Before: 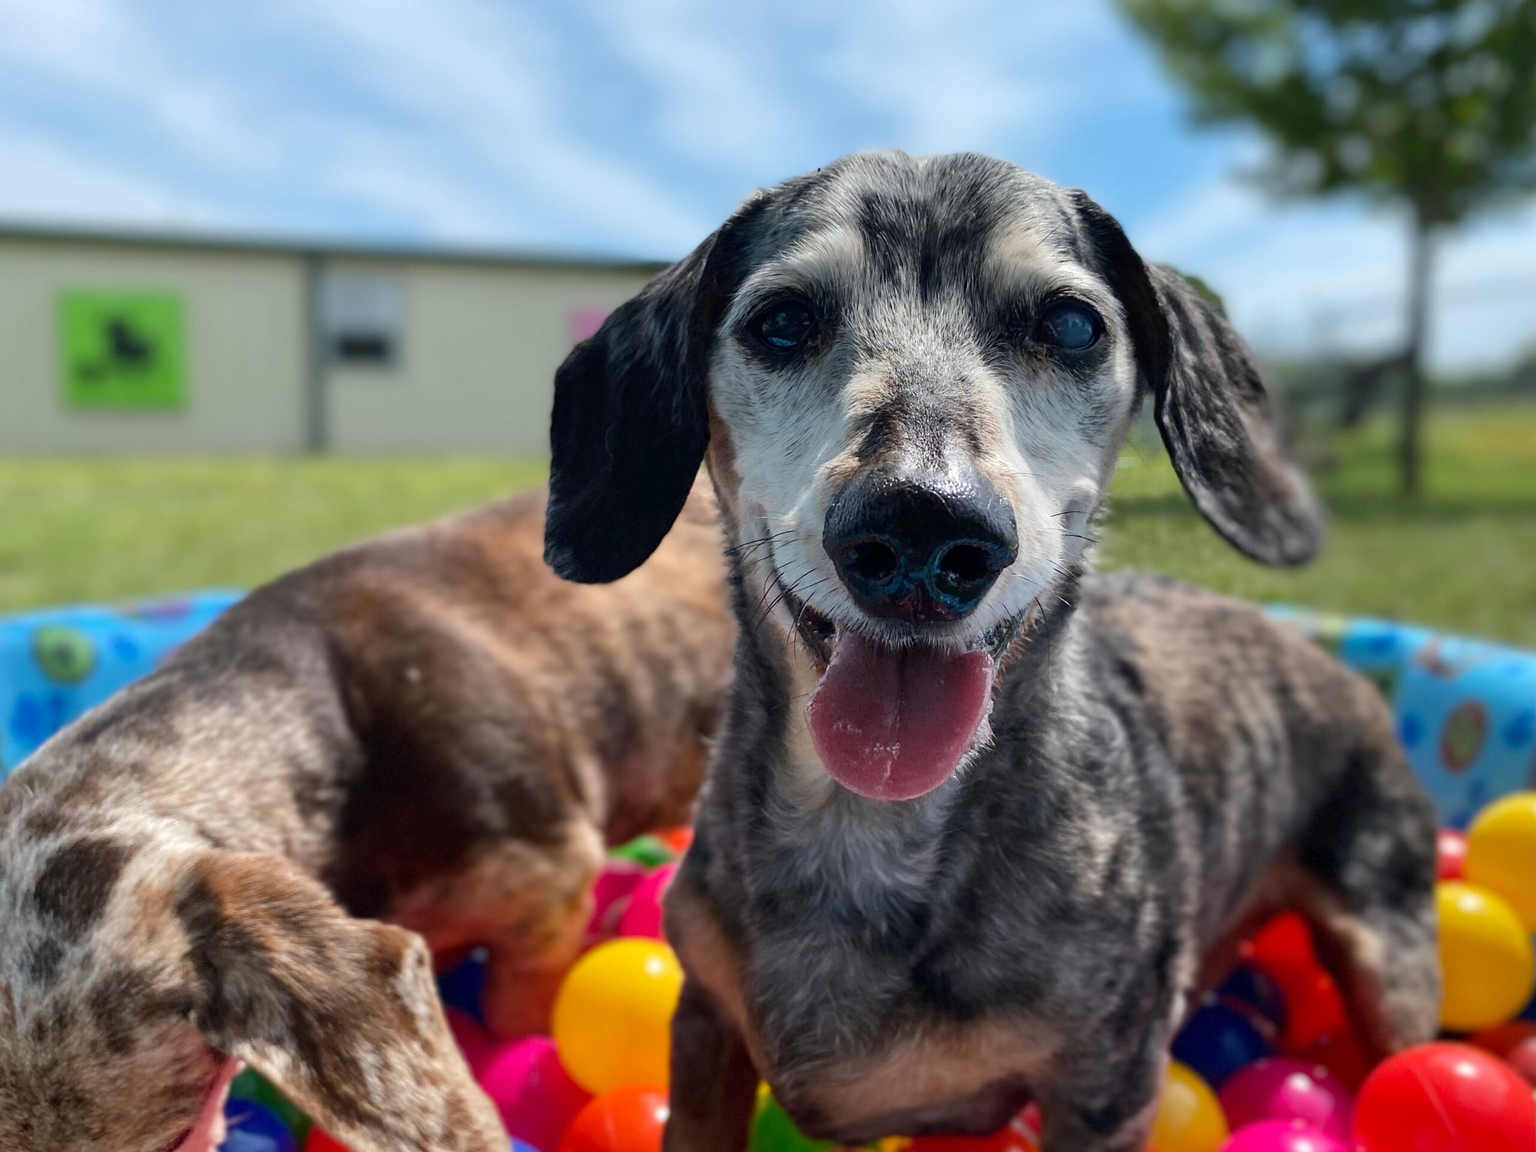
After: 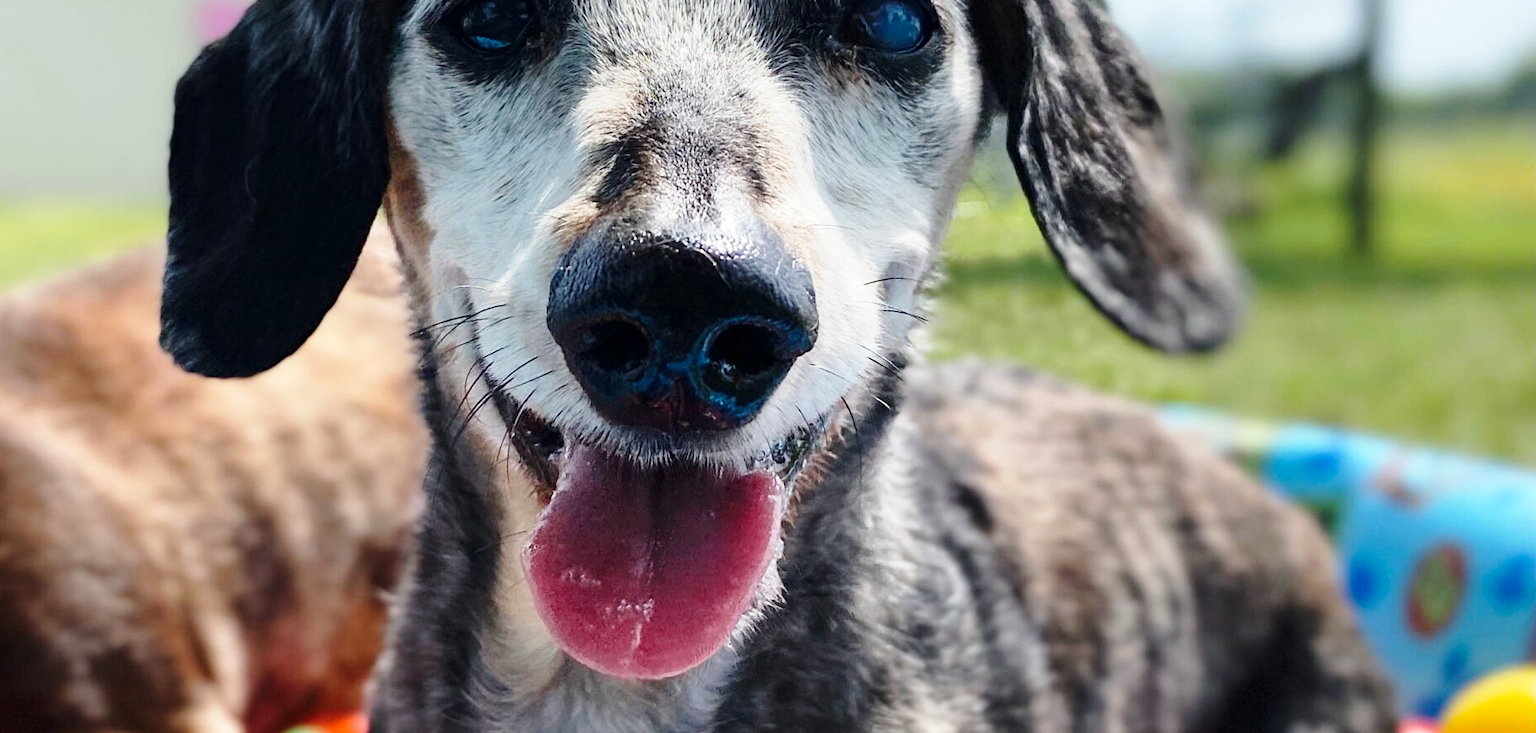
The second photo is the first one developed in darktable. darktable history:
crop and rotate: left 27.938%, top 27.046%, bottom 27.046%
base curve: curves: ch0 [(0, 0) (0.028, 0.03) (0.121, 0.232) (0.46, 0.748) (0.859, 0.968) (1, 1)], preserve colors none
